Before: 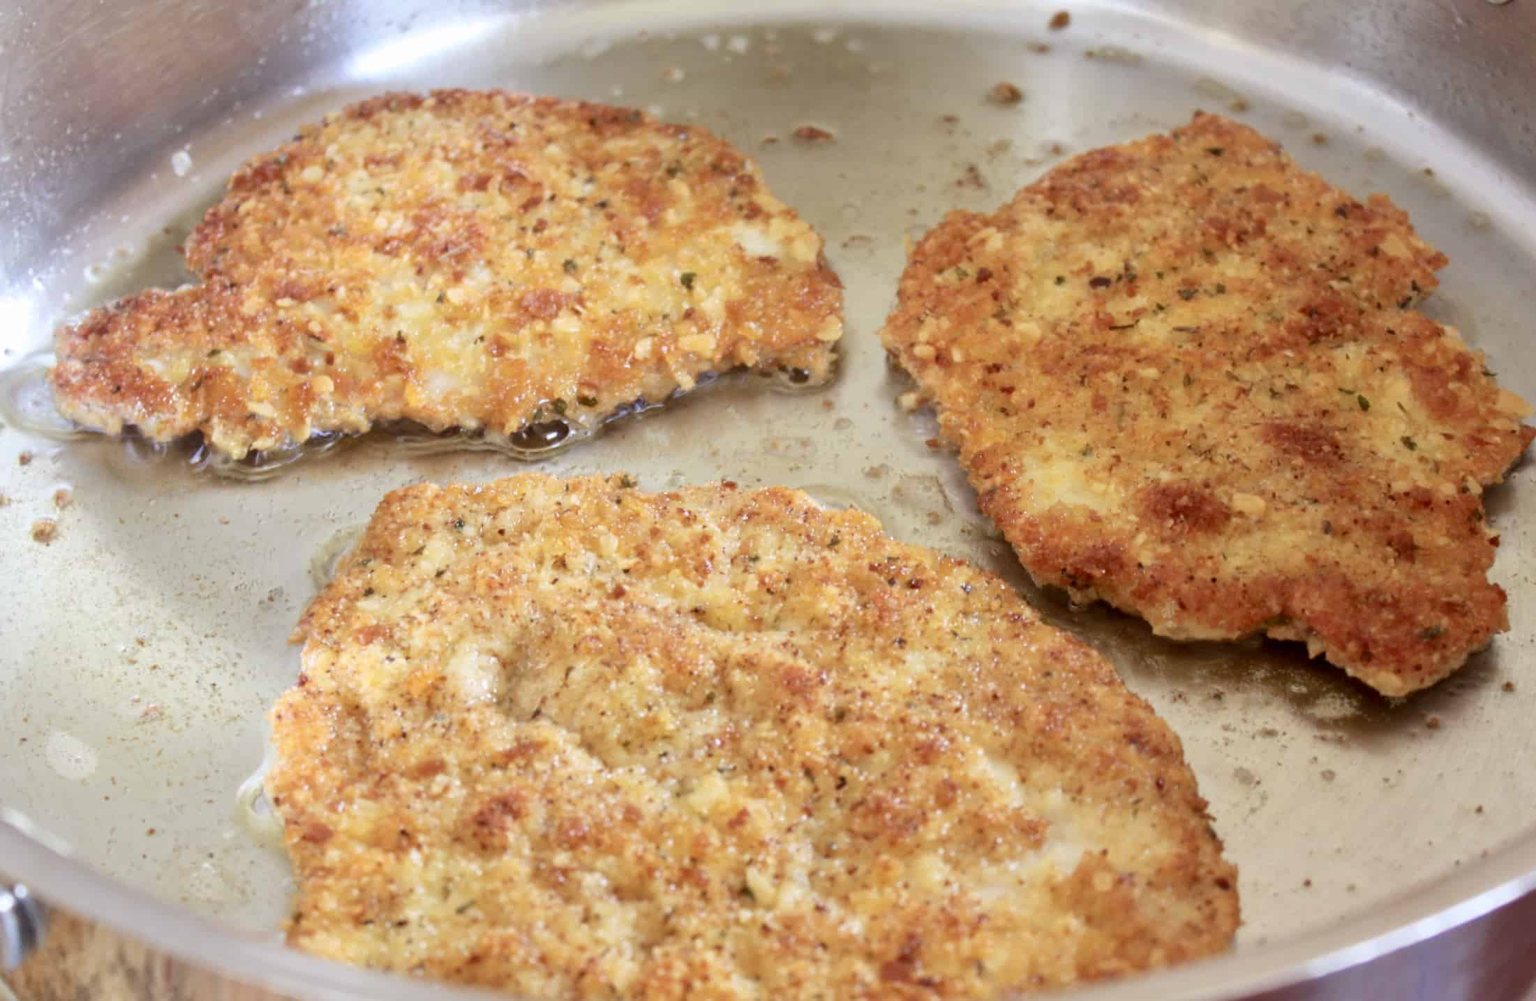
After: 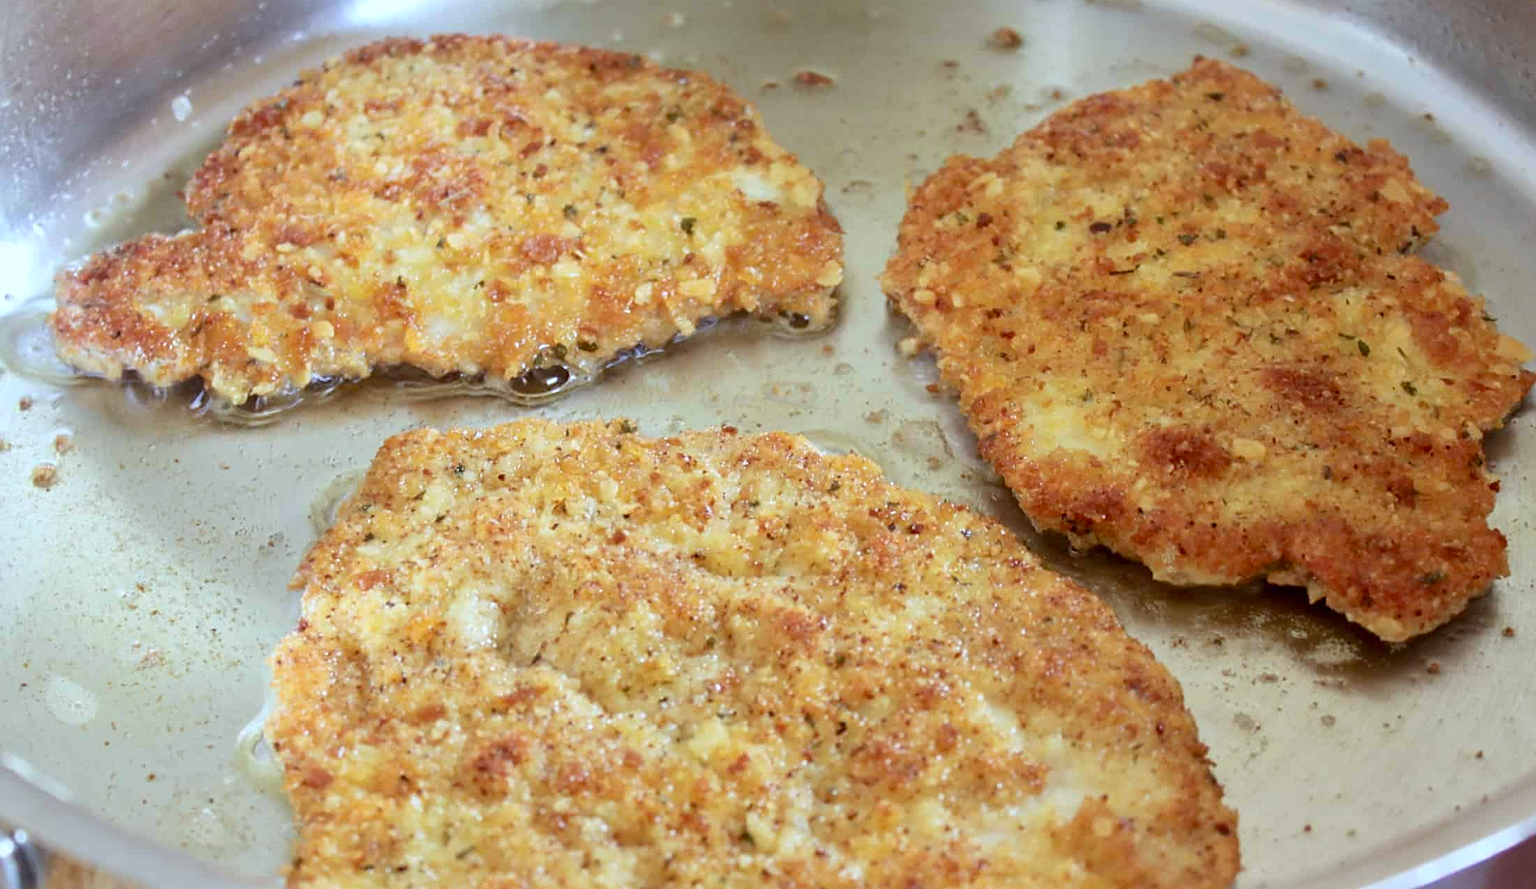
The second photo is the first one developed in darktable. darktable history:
crop and rotate: top 5.609%, bottom 5.609%
color correction: highlights a* -4.73, highlights b* 5.06, saturation 0.97
sharpen: amount 0.6
white balance: red 0.954, blue 1.079
